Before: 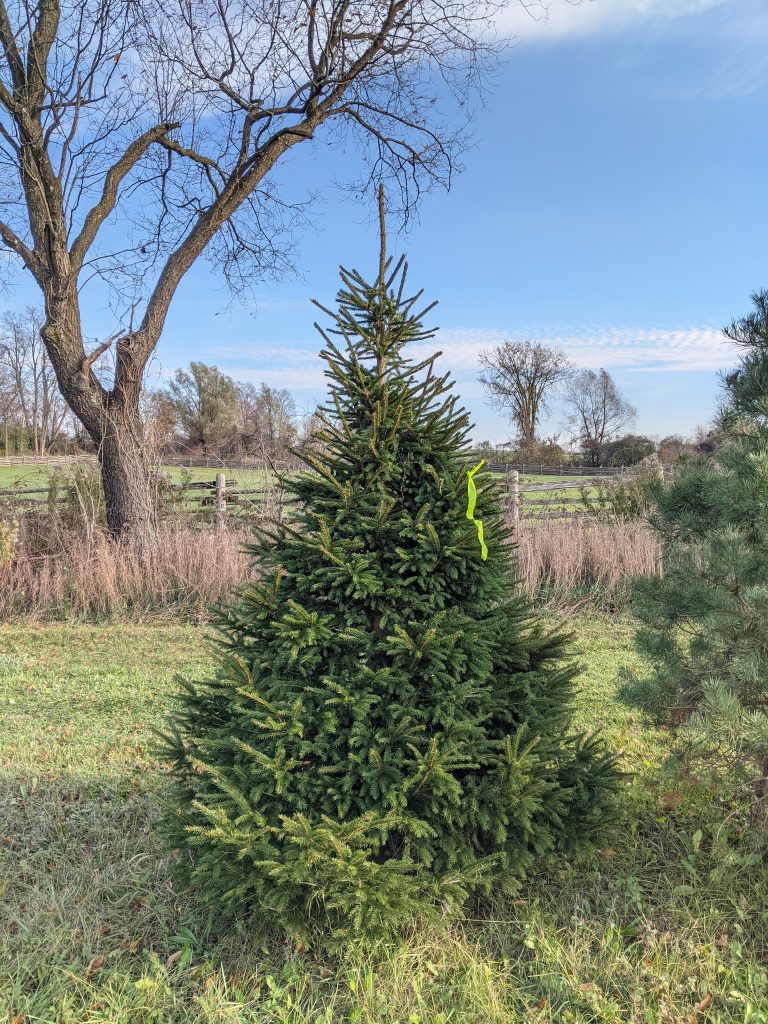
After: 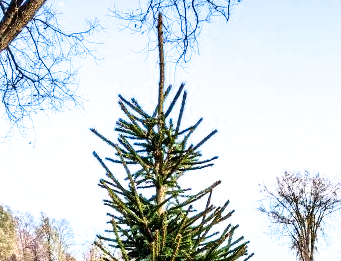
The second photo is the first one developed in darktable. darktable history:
contrast brightness saturation: contrast 0.205, brightness -0.108, saturation 0.212
velvia: on, module defaults
filmic rgb: black relative exposure -8.67 EV, white relative exposure 2.72 EV, target black luminance 0%, hardness 6.27, latitude 77.01%, contrast 1.327, shadows ↔ highlights balance -0.316%, color science v4 (2020), iterations of high-quality reconstruction 10
exposure: exposure 0.608 EV, compensate highlight preservation false
crop: left 28.856%, top 16.796%, right 26.658%, bottom 57.666%
